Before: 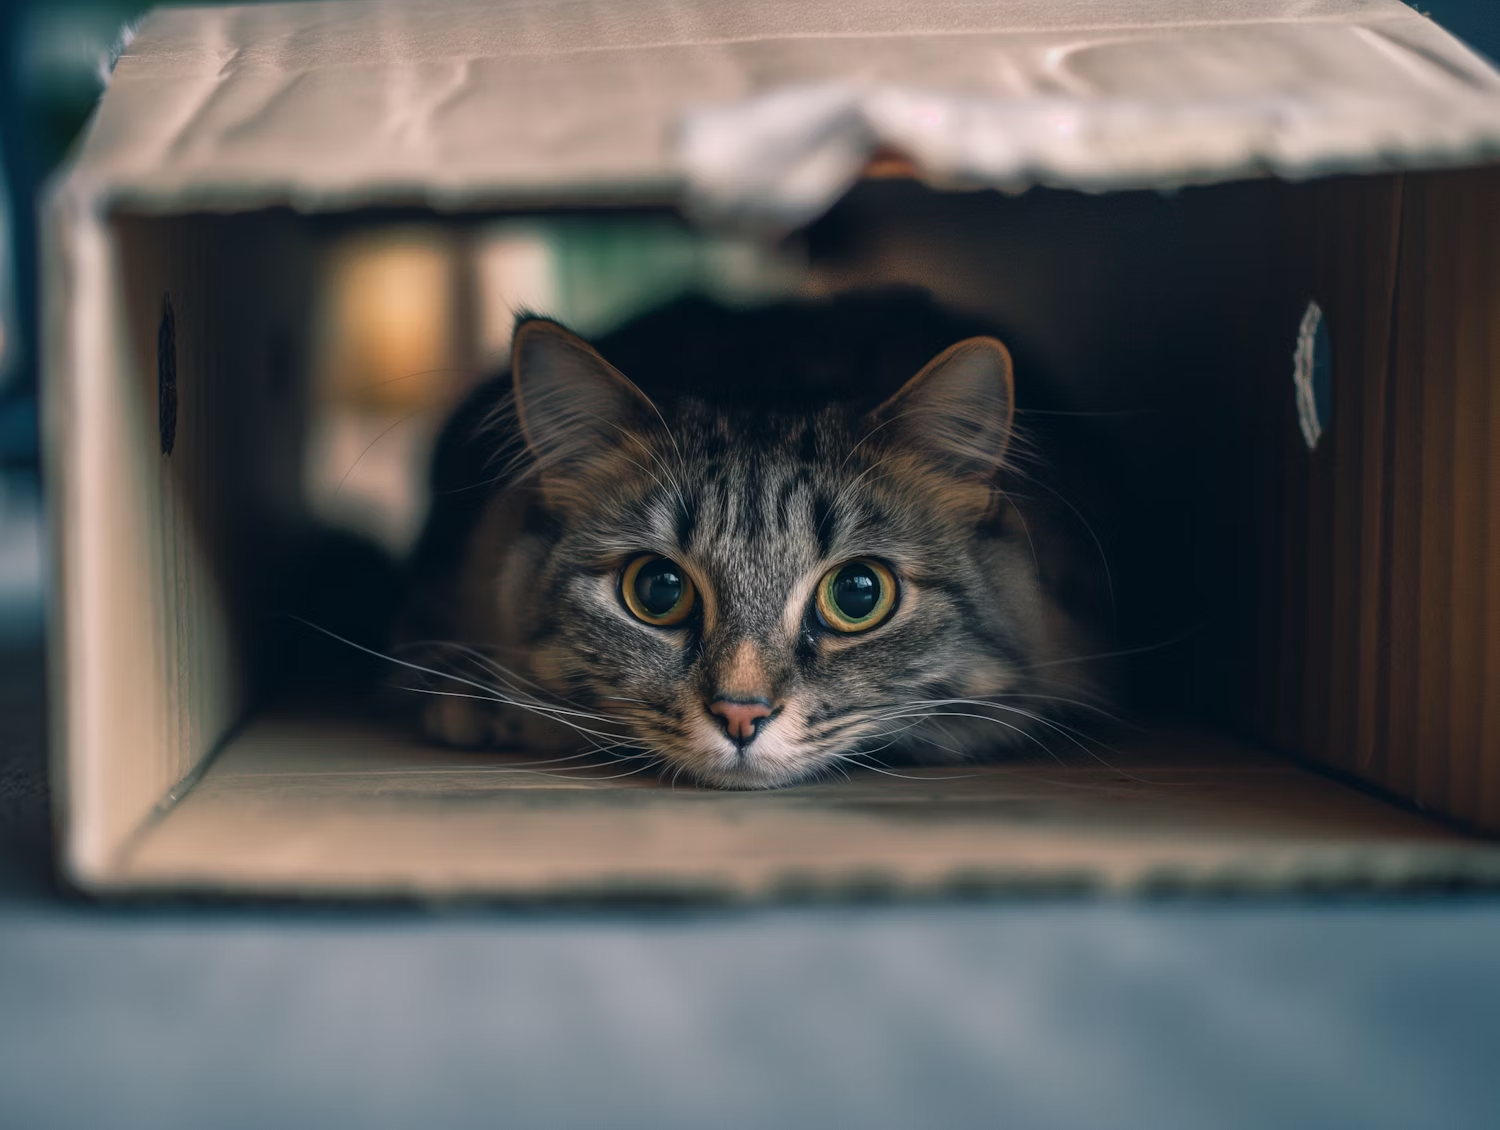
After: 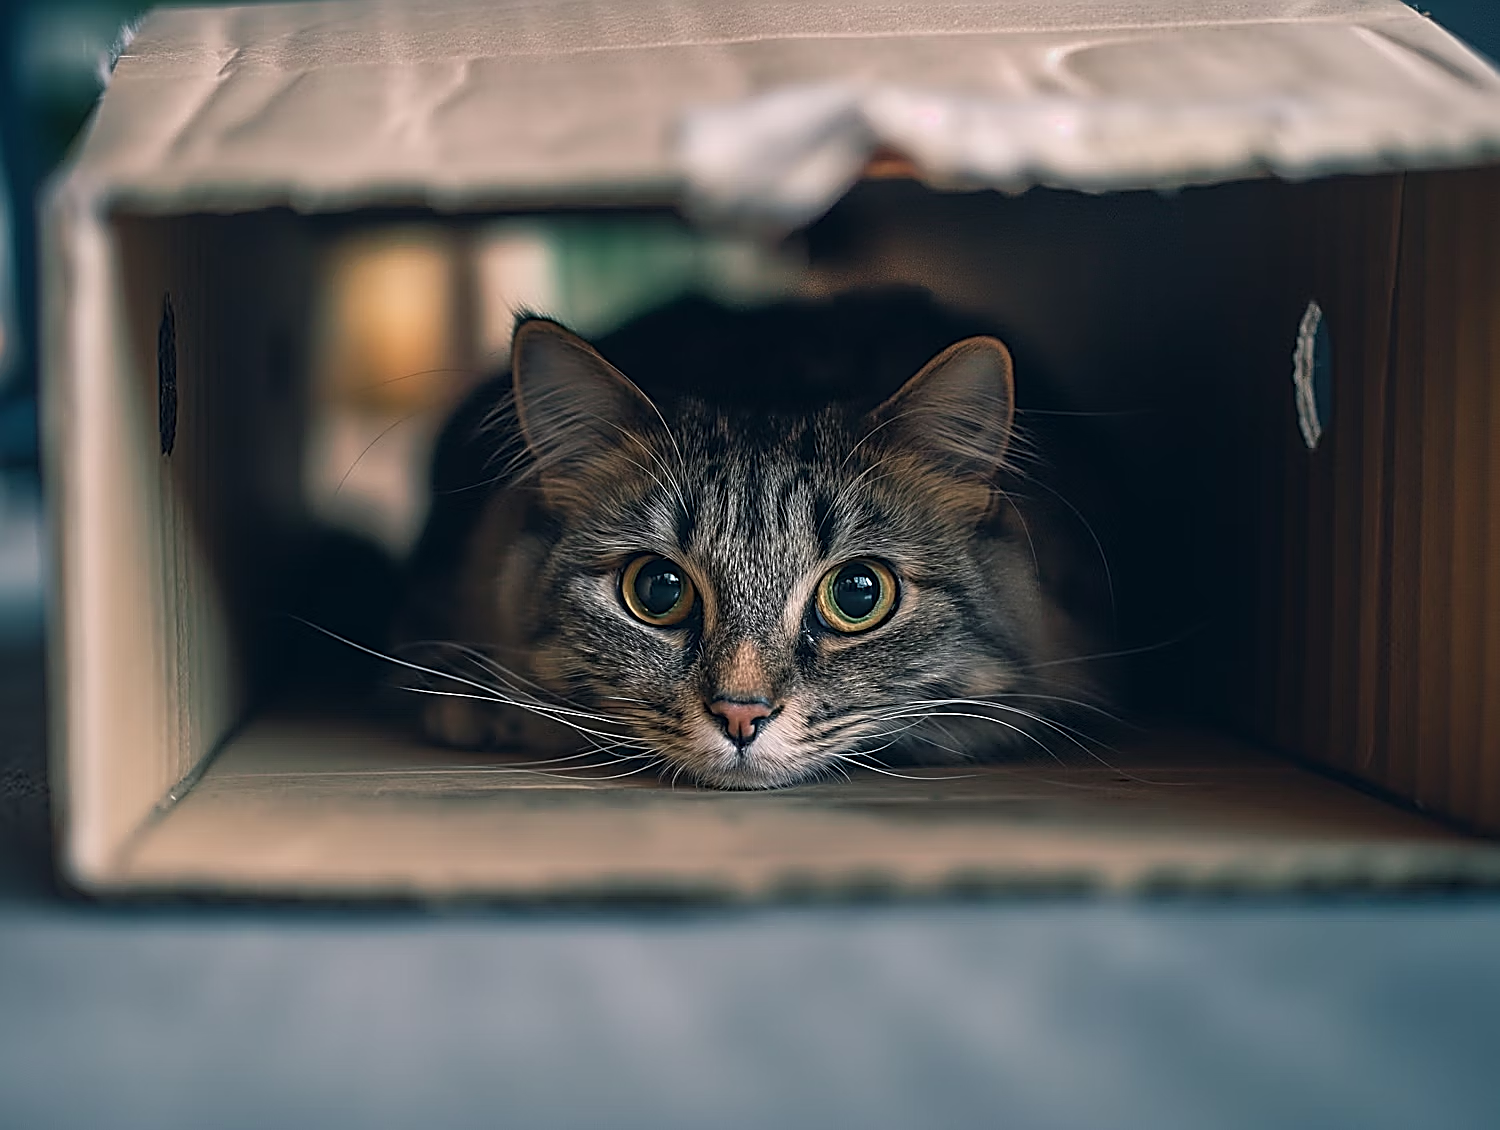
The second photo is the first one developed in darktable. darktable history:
sharpen: amount 1.846
